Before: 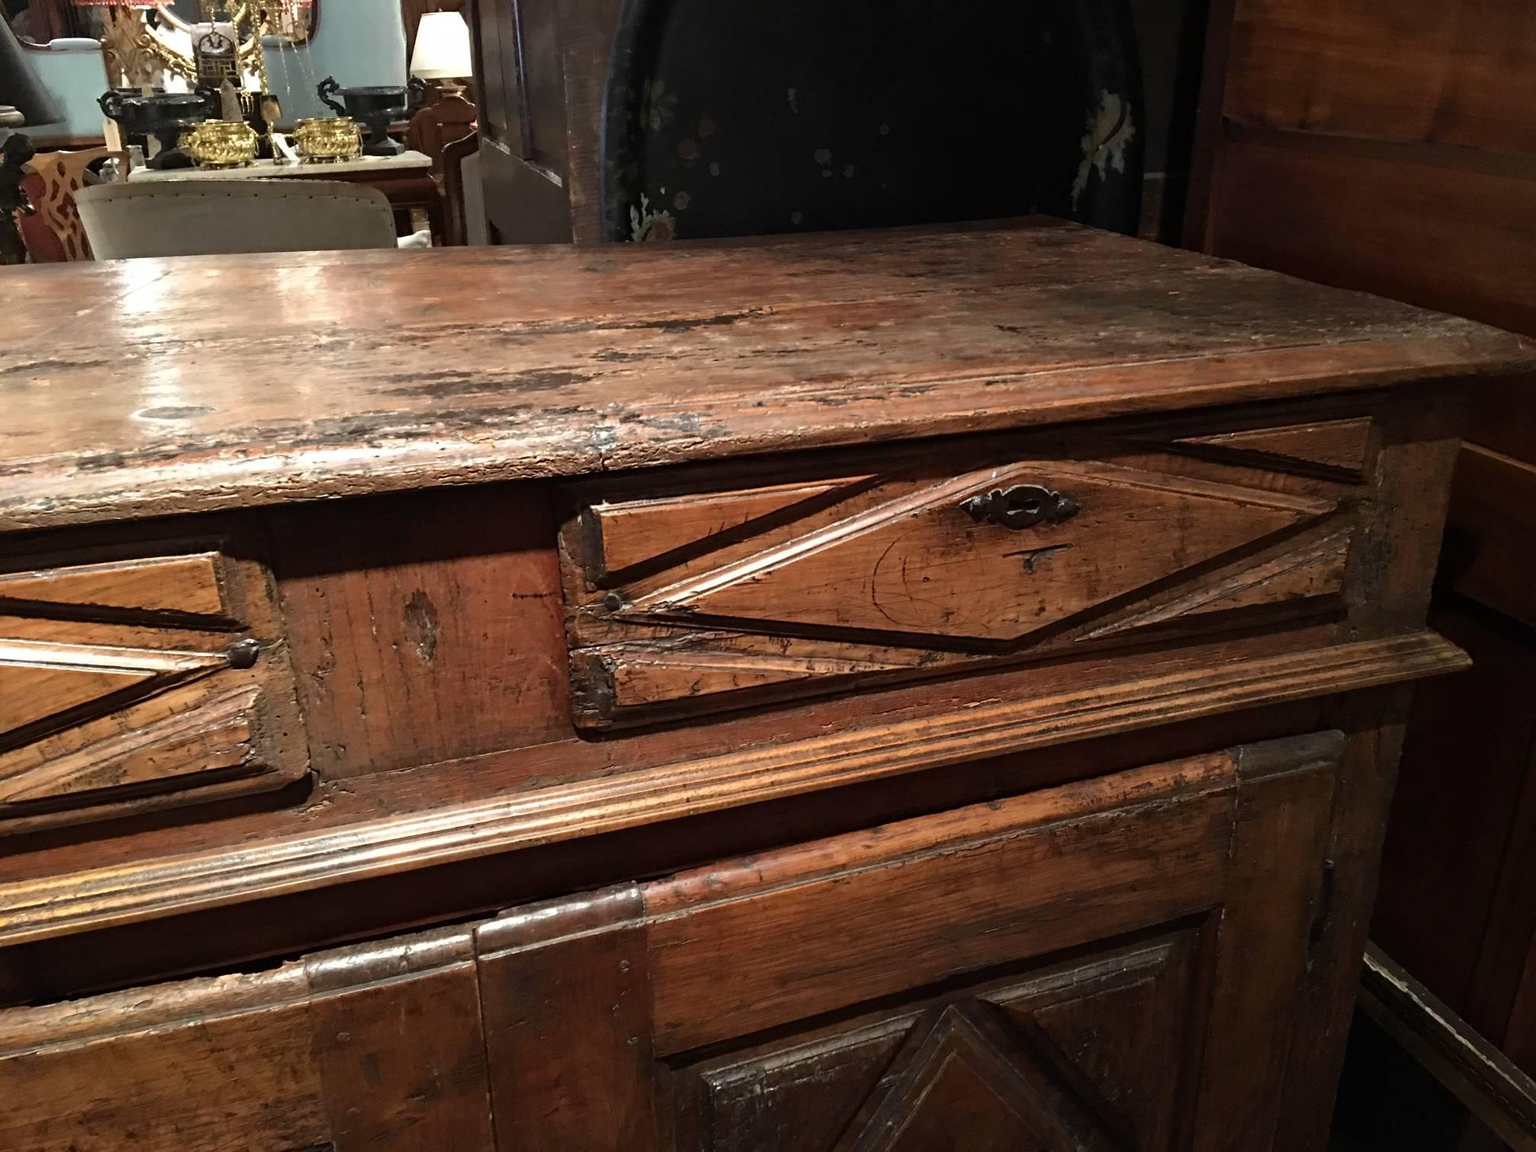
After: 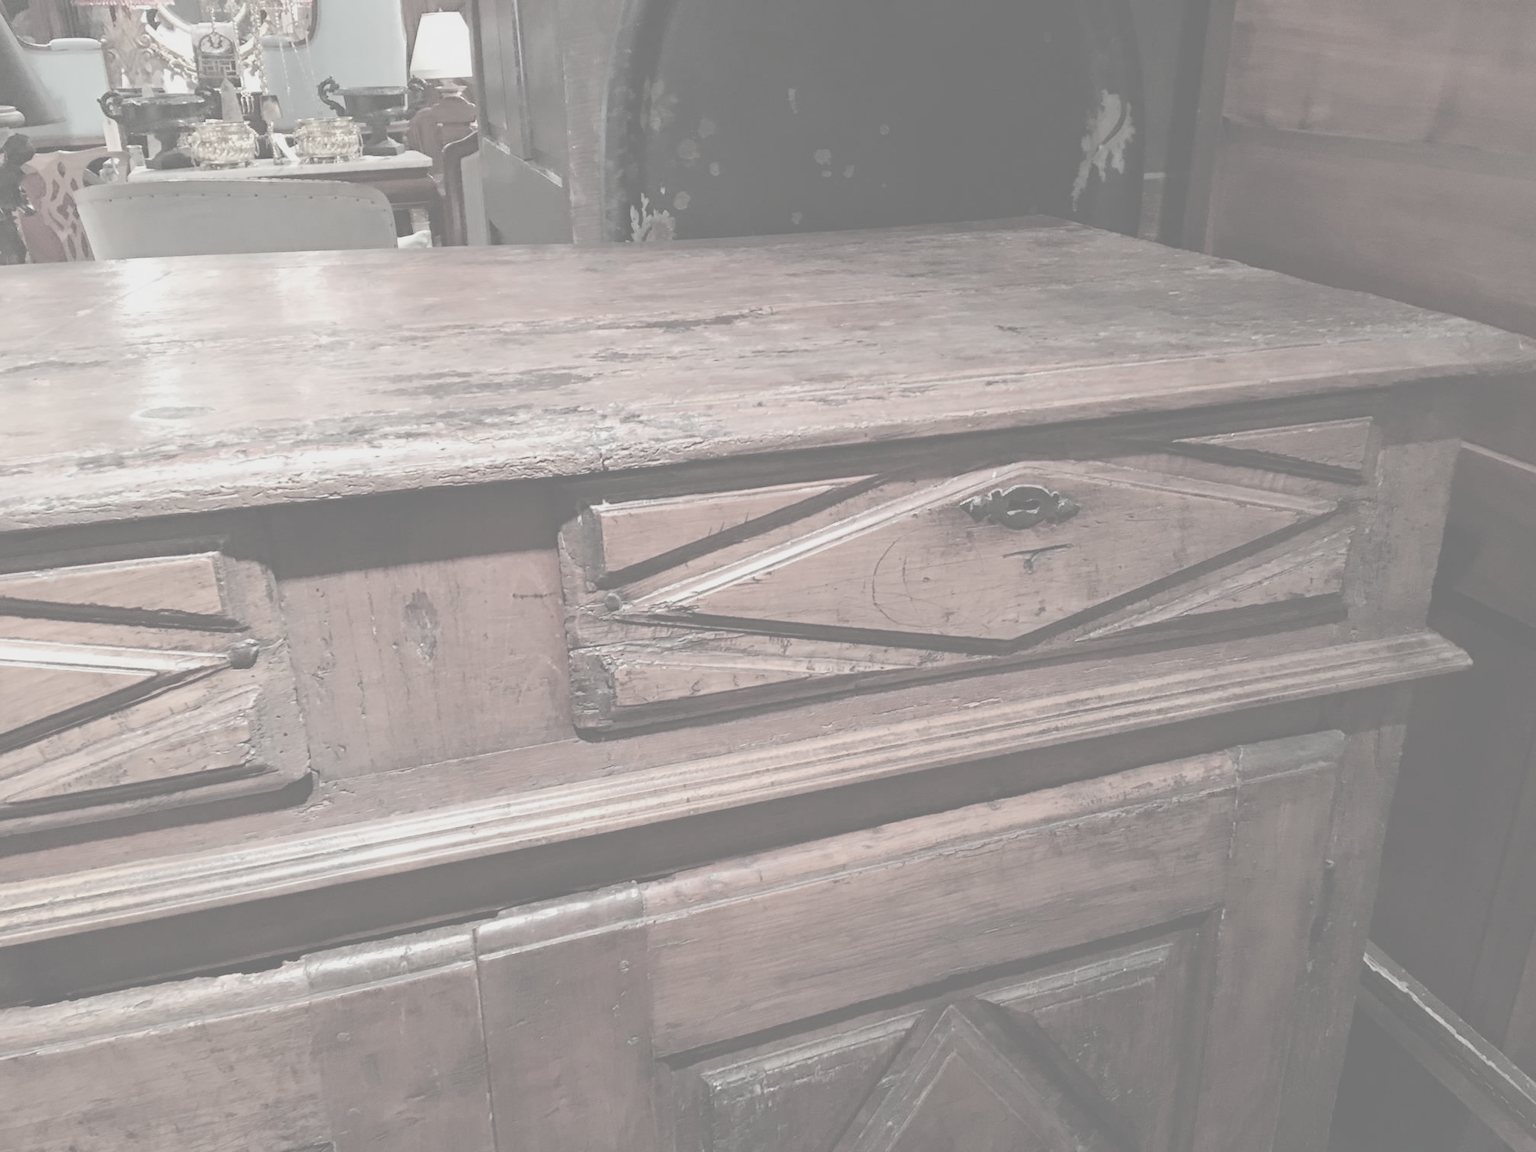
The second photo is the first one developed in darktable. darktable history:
contrast brightness saturation: contrast -0.32, brightness 0.75, saturation -0.78
white balance: emerald 1
color contrast: blue-yellow contrast 0.62
